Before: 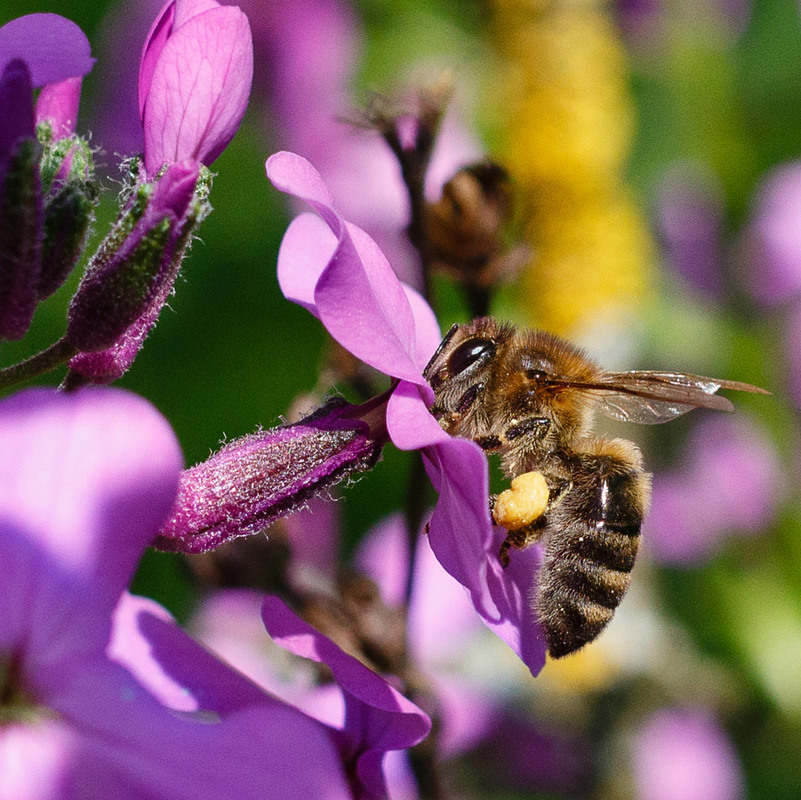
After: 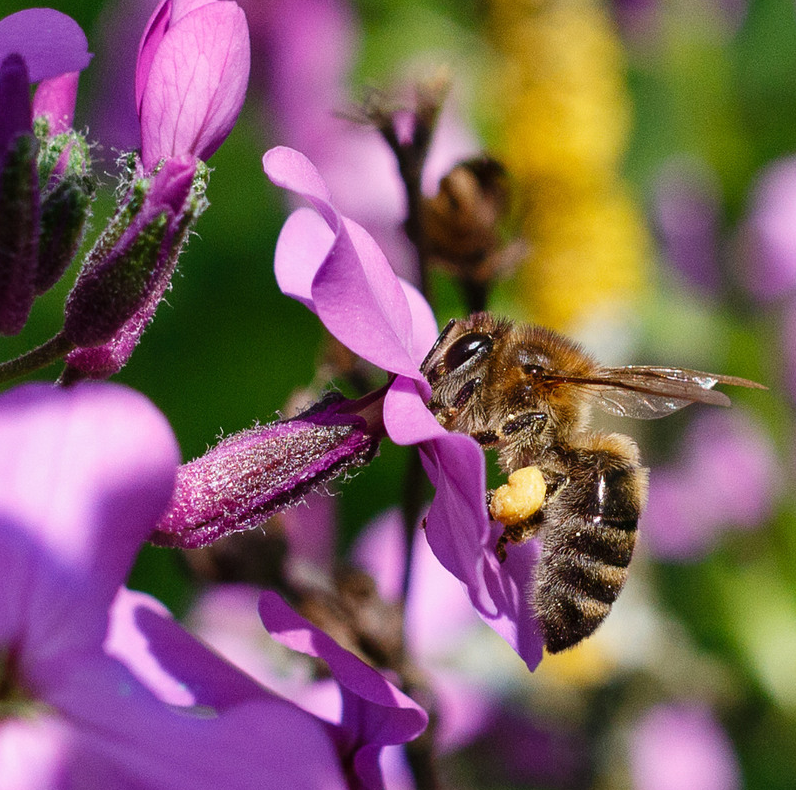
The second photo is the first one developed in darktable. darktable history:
crop: left 0.449%, top 0.691%, right 0.167%, bottom 0.555%
